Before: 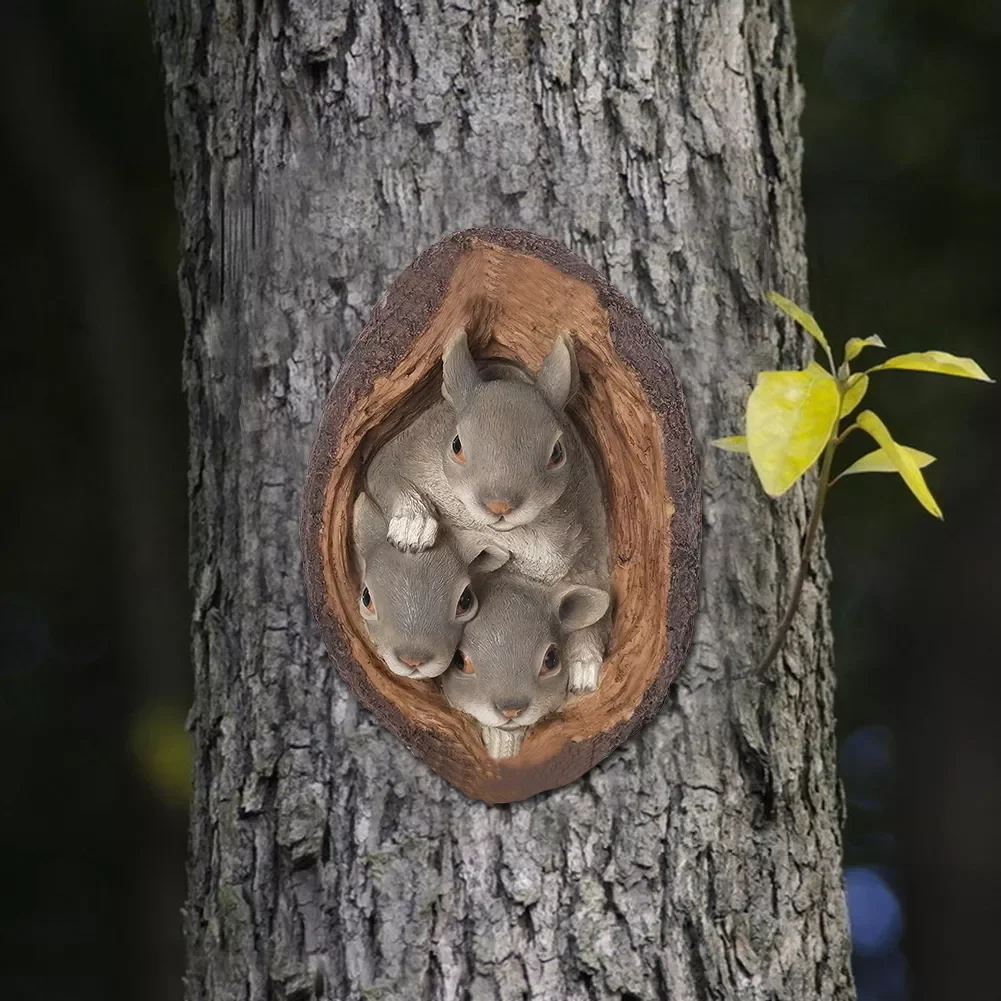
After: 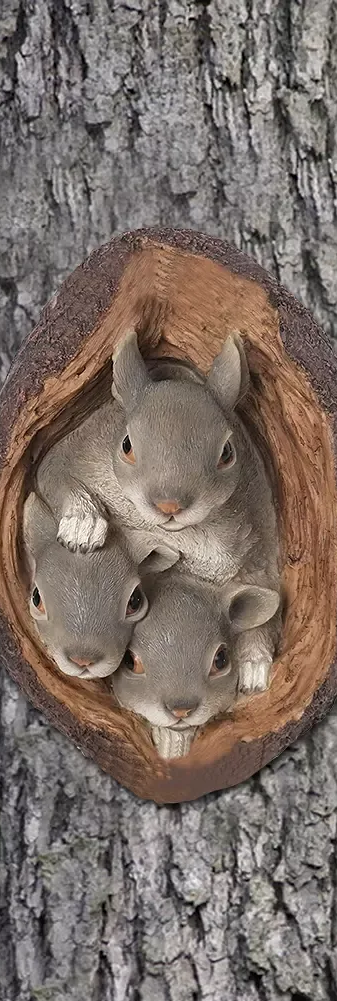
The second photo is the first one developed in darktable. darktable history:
sharpen: amount 0.213
crop: left 32.988%, right 33.312%
